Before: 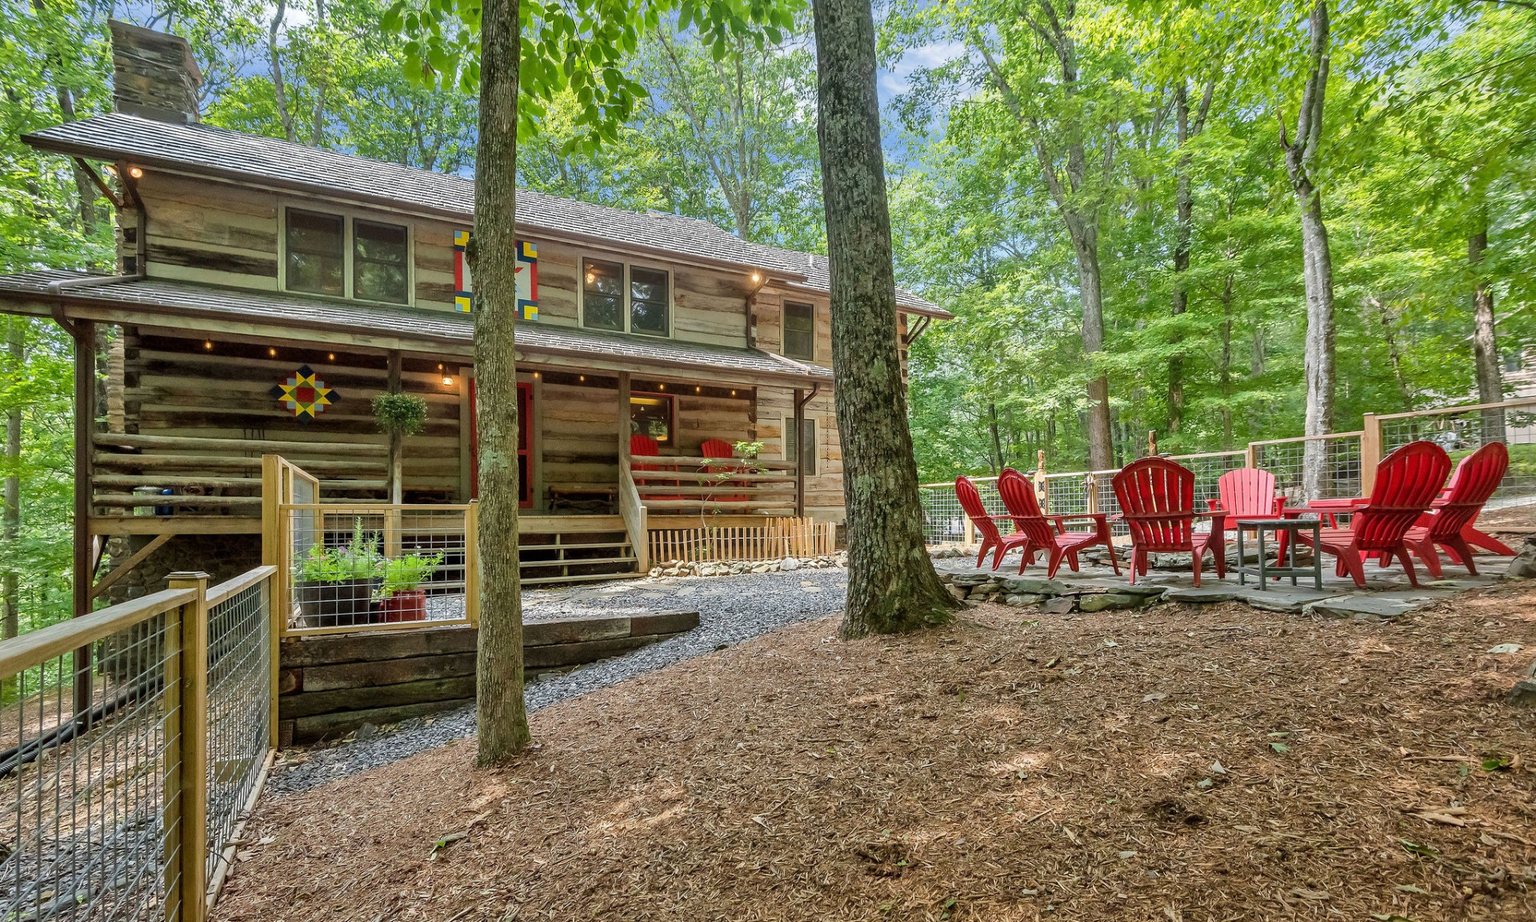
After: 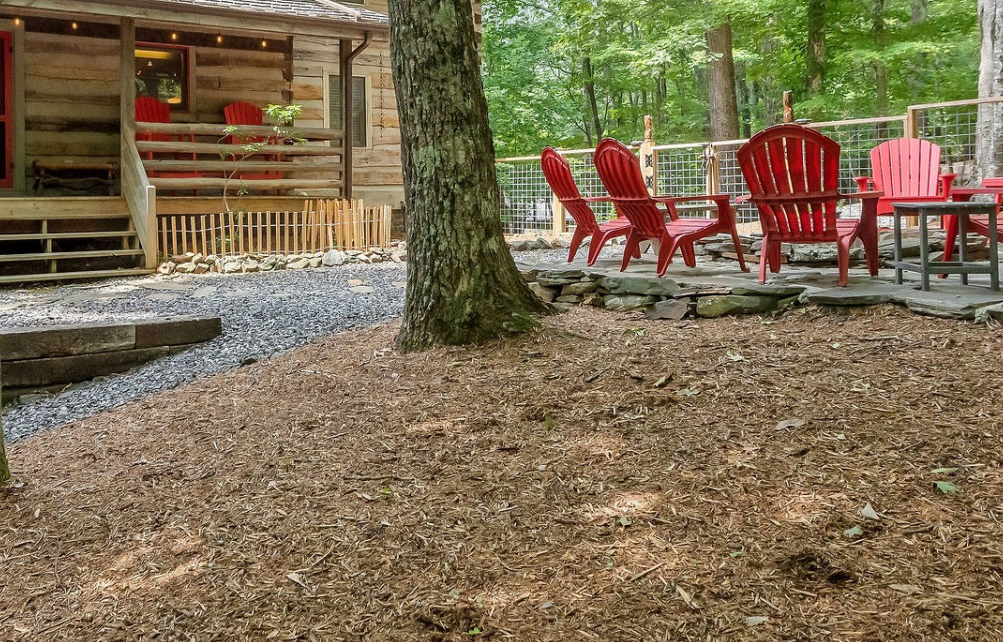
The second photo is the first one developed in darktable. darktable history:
crop: left 34.022%, top 38.883%, right 13.708%, bottom 5.361%
base curve: preserve colors none
